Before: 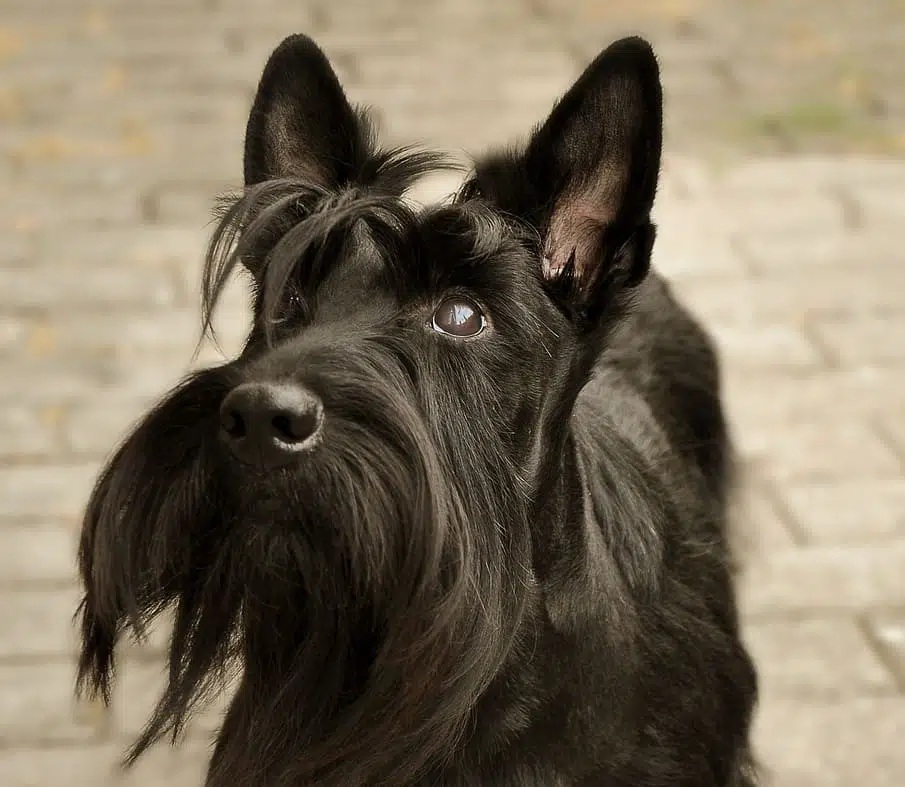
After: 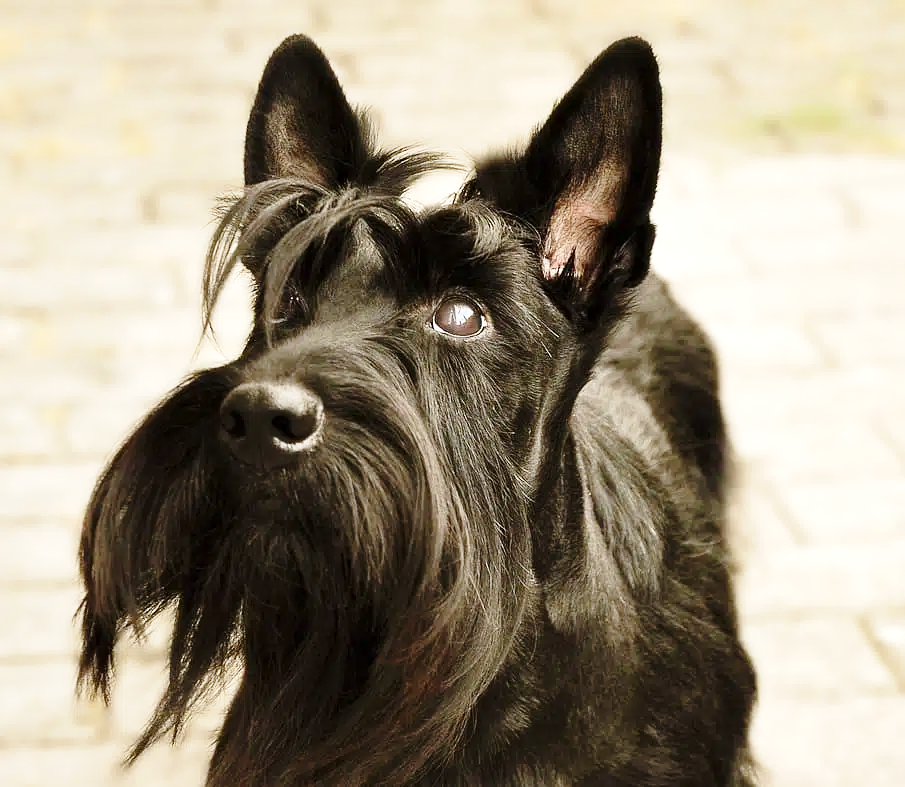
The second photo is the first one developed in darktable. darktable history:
exposure: exposure 0.461 EV, compensate highlight preservation false
base curve: curves: ch0 [(0, 0) (0.028, 0.03) (0.121, 0.232) (0.46, 0.748) (0.859, 0.968) (1, 1)], preserve colors none
